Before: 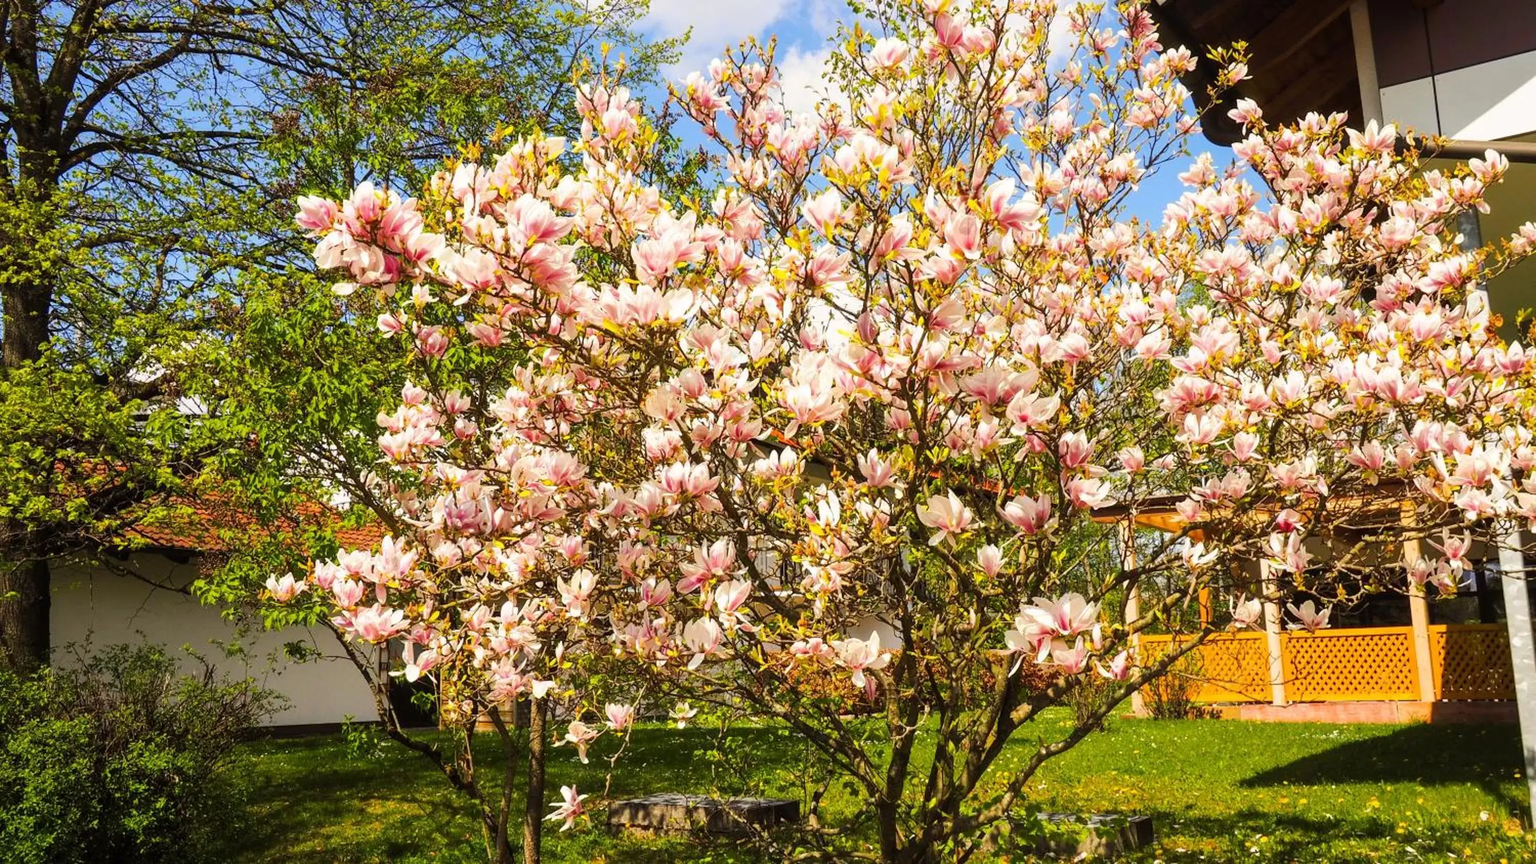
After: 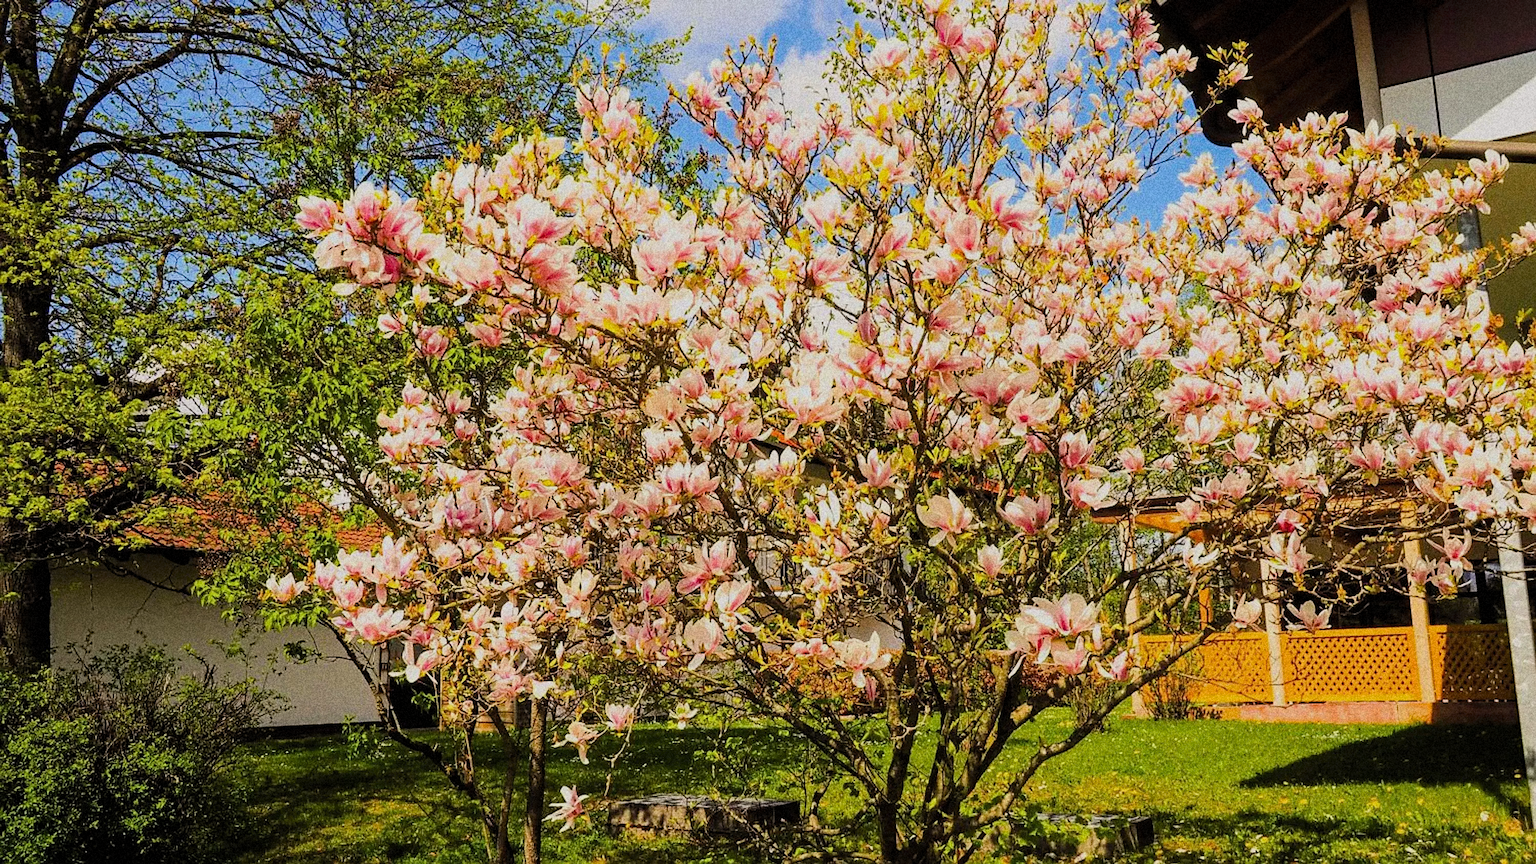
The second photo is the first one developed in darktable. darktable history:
grain: coarseness 14.49 ISO, strength 48.04%, mid-tones bias 35%
haze removal: strength 0.29, distance 0.25, compatibility mode true, adaptive false
filmic rgb: black relative exposure -7.65 EV, white relative exposure 4.56 EV, hardness 3.61, color science v6 (2022)
fill light: on, module defaults
sharpen: on, module defaults
